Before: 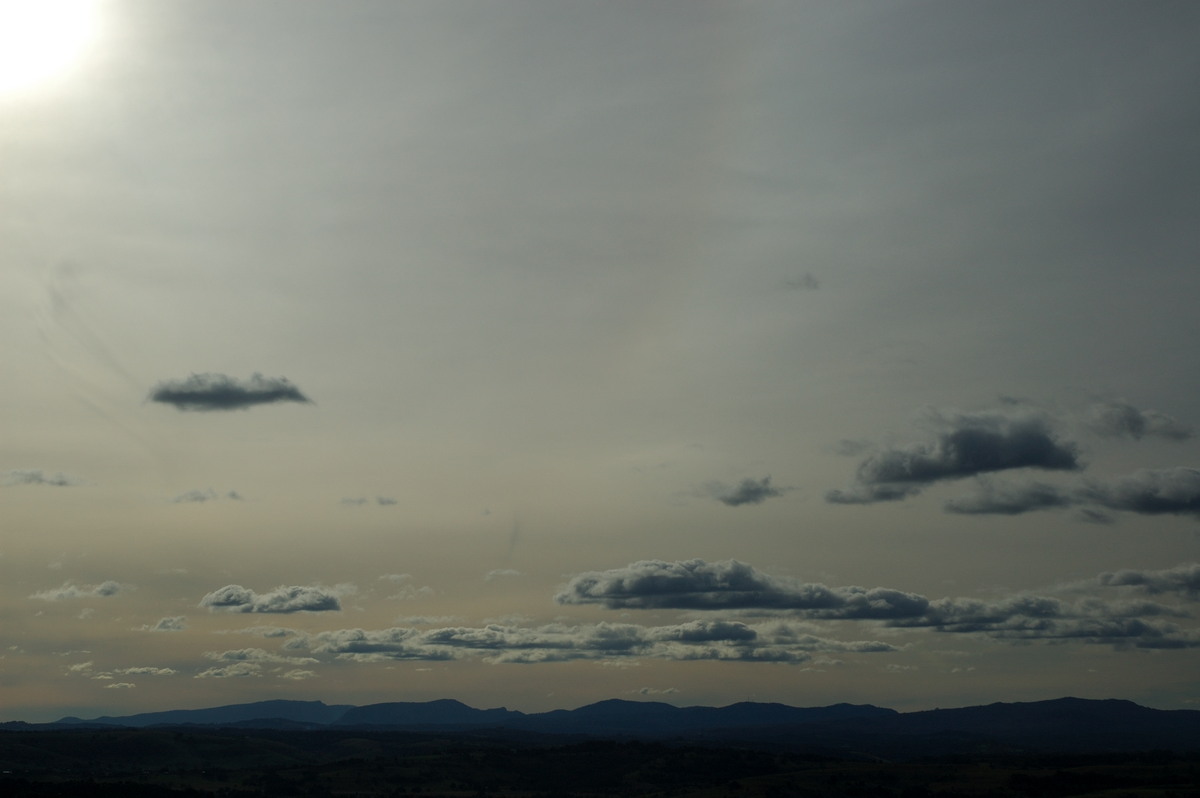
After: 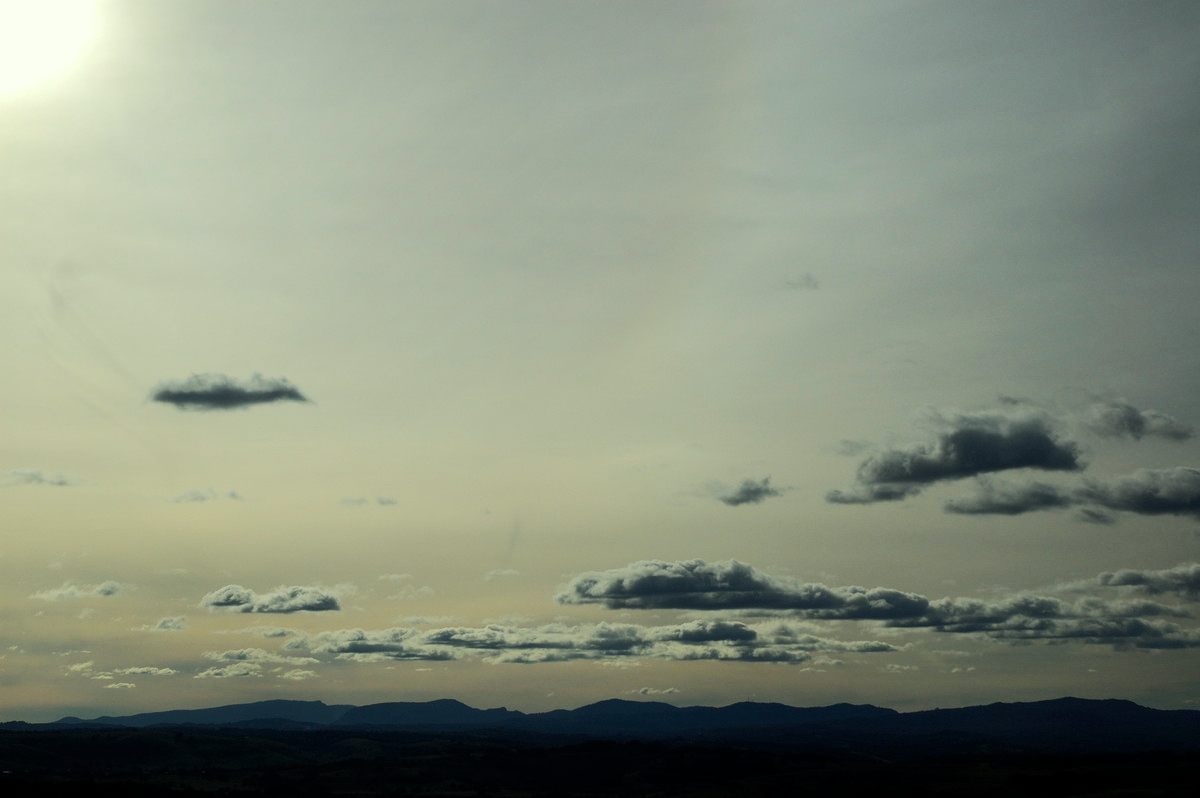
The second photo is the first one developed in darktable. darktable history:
color correction: highlights a* -4.28, highlights b* 6.53
rgb curve: curves: ch0 [(0, 0) (0.284, 0.292) (0.505, 0.644) (1, 1)], compensate middle gray true
shadows and highlights: radius 337.17, shadows 29.01, soften with gaussian
